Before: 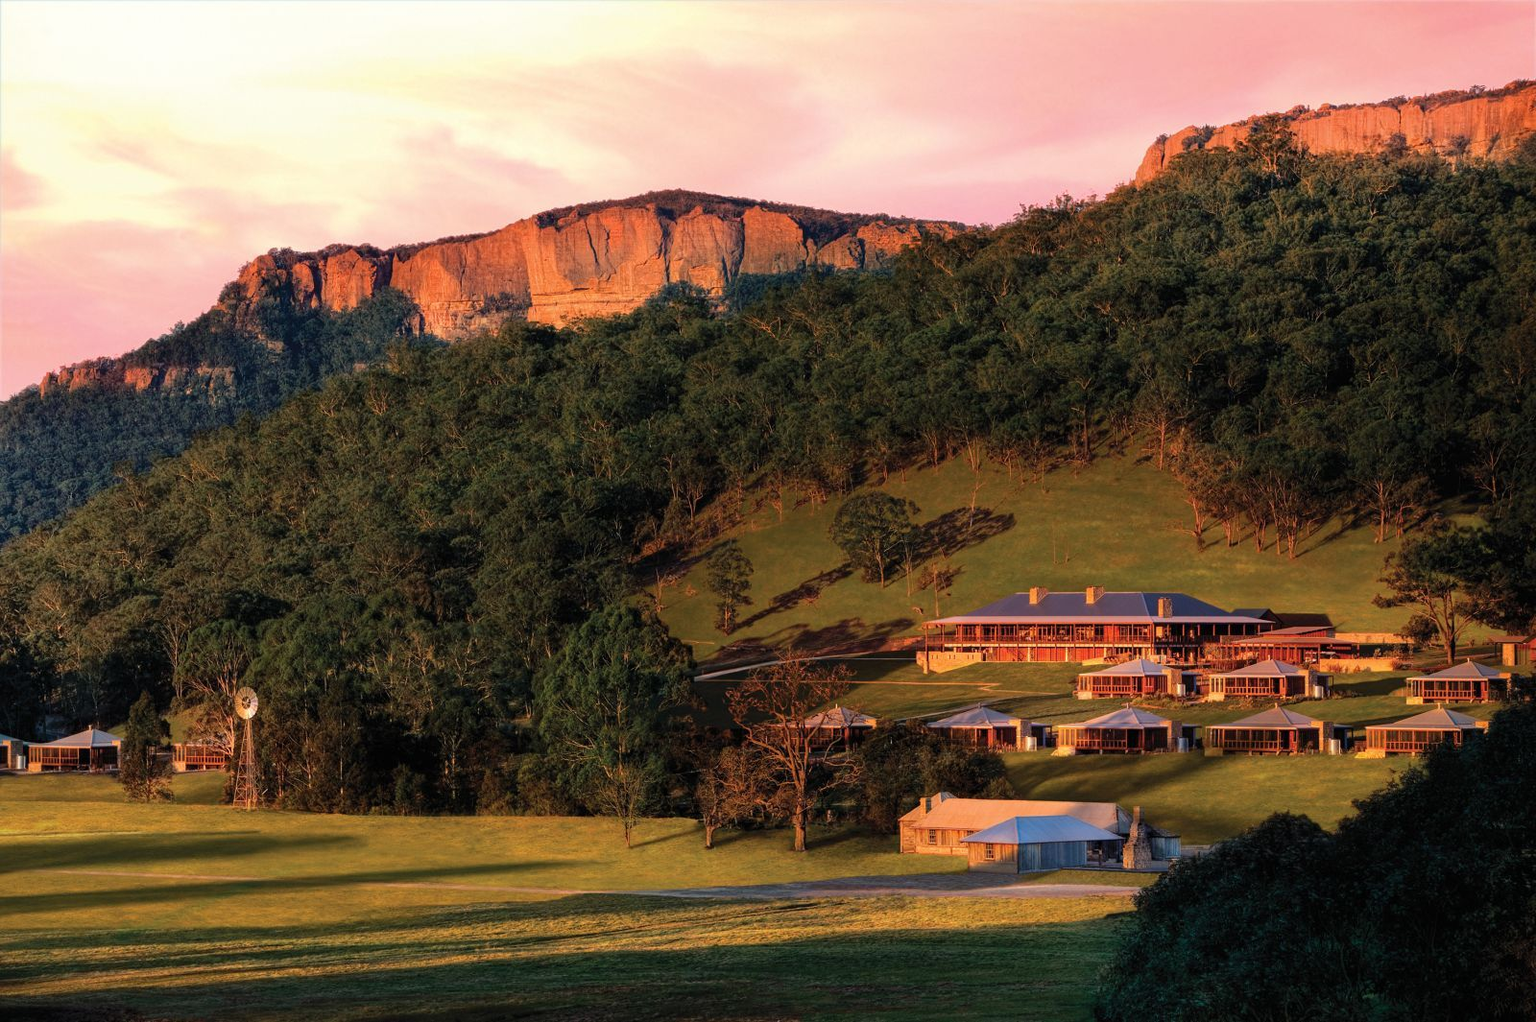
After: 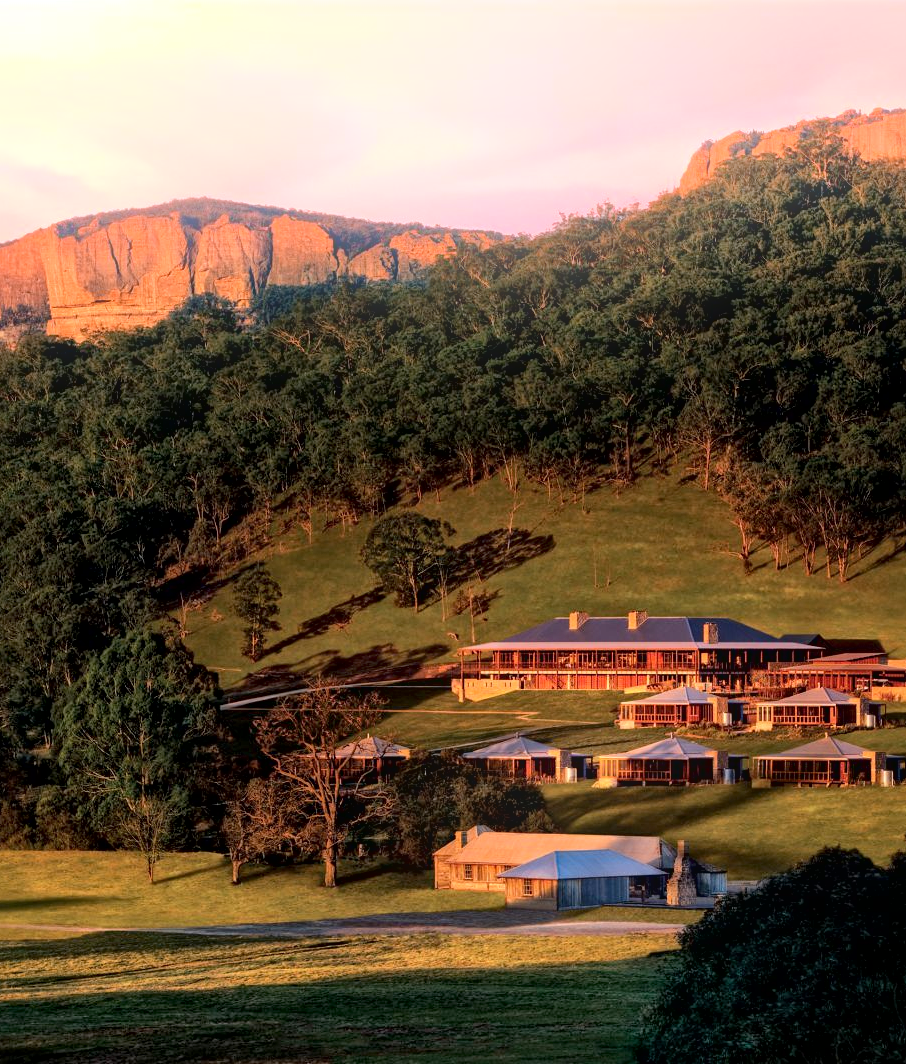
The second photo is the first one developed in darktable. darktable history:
white balance: red 1.009, blue 1.027
exposure: black level correction 0.004, exposure 0.014 EV, compensate highlight preservation false
local contrast: mode bilateral grid, contrast 20, coarseness 19, detail 163%, midtone range 0.2
crop: left 31.458%, top 0%, right 11.876%
bloom: on, module defaults
